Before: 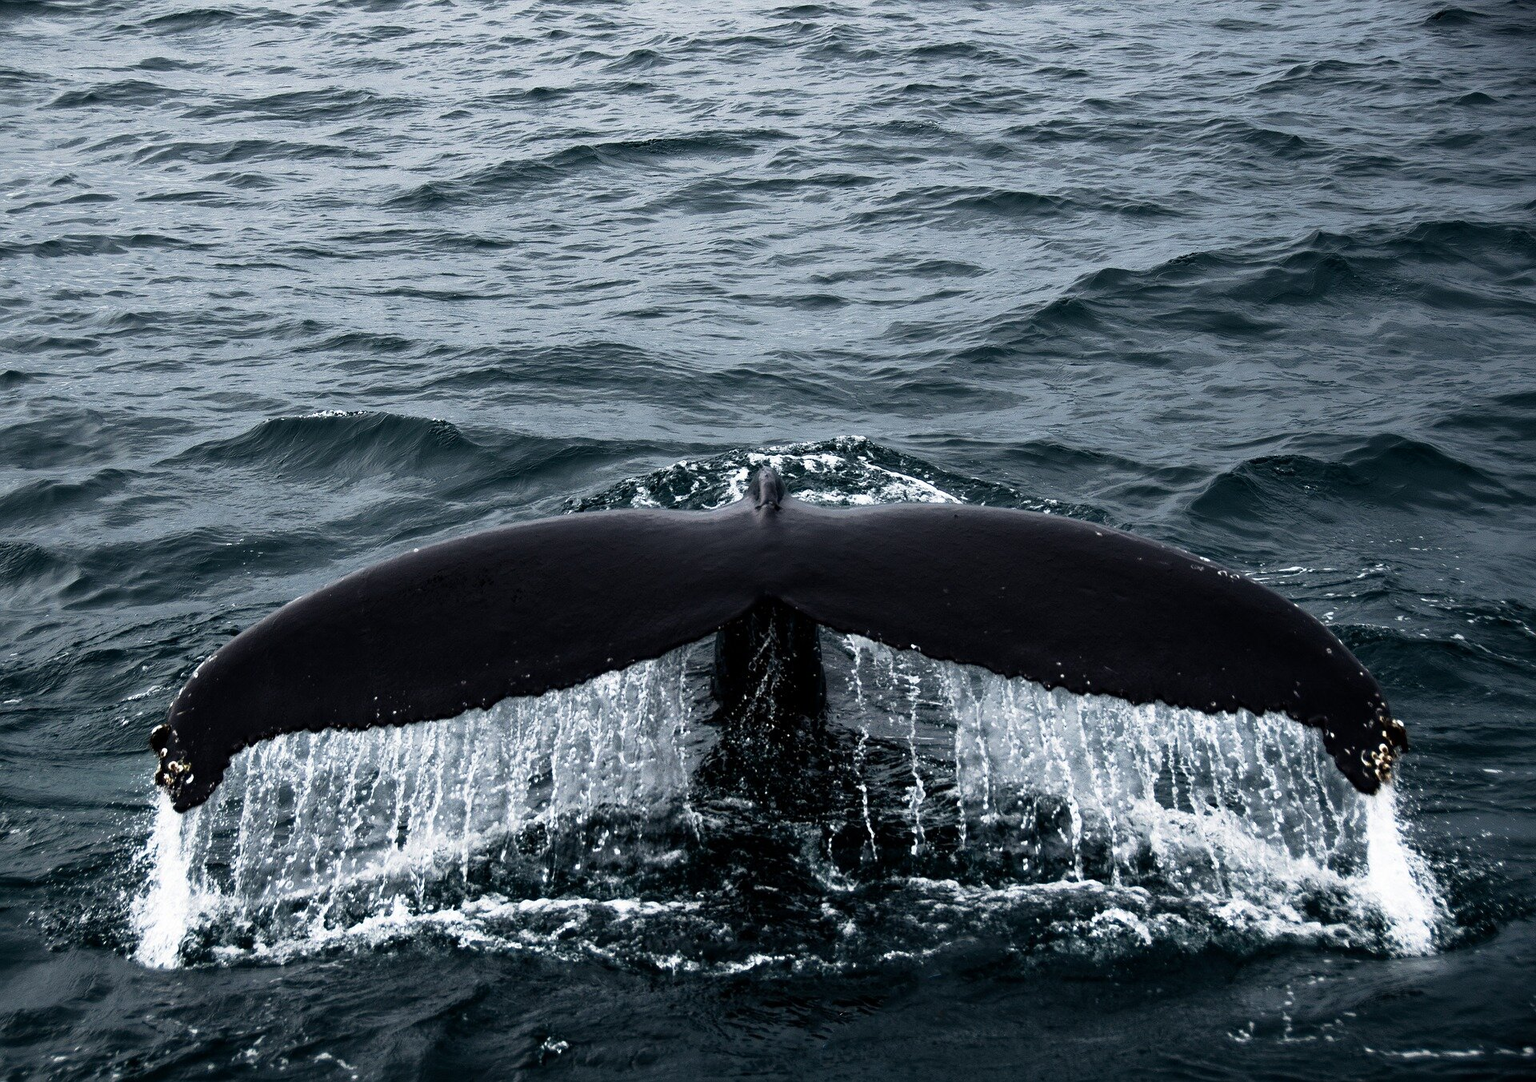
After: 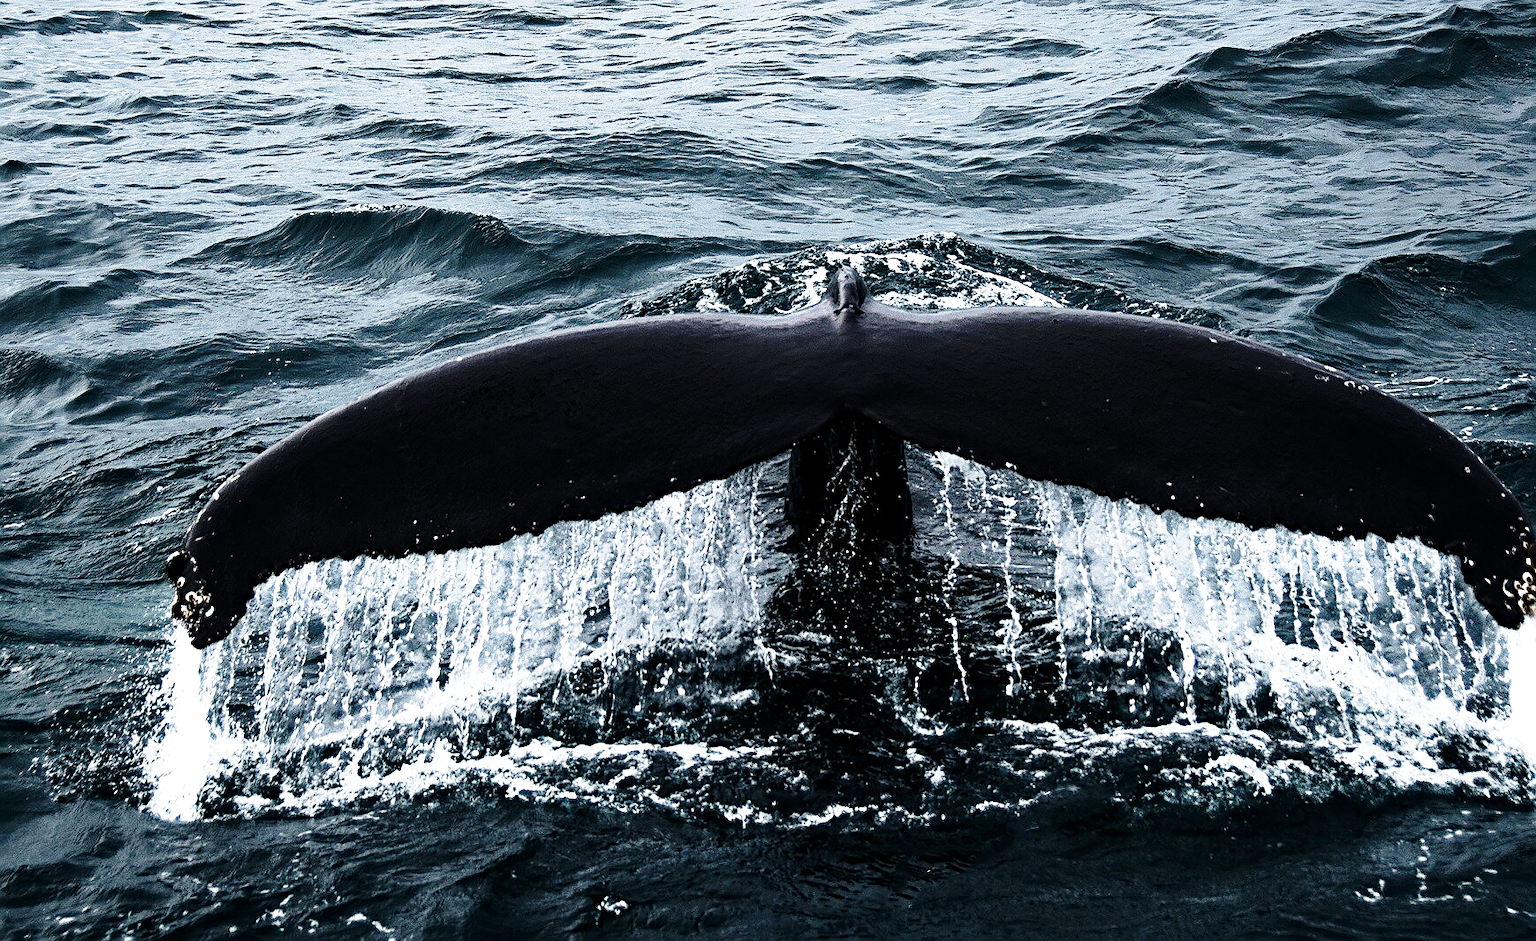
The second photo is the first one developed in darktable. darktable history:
crop: top 20.866%, right 9.427%, bottom 0.289%
haze removal: compatibility mode true, adaptive false
sharpen: on, module defaults
tone equalizer: -8 EV -0.407 EV, -7 EV -0.414 EV, -6 EV -0.296 EV, -5 EV -0.216 EV, -3 EV 0.234 EV, -2 EV 0.345 EV, -1 EV 0.383 EV, +0 EV 0.392 EV, edges refinement/feathering 500, mask exposure compensation -1.57 EV, preserve details no
base curve: curves: ch0 [(0, 0) (0.028, 0.03) (0.121, 0.232) (0.46, 0.748) (0.859, 0.968) (1, 1)], preserve colors none
